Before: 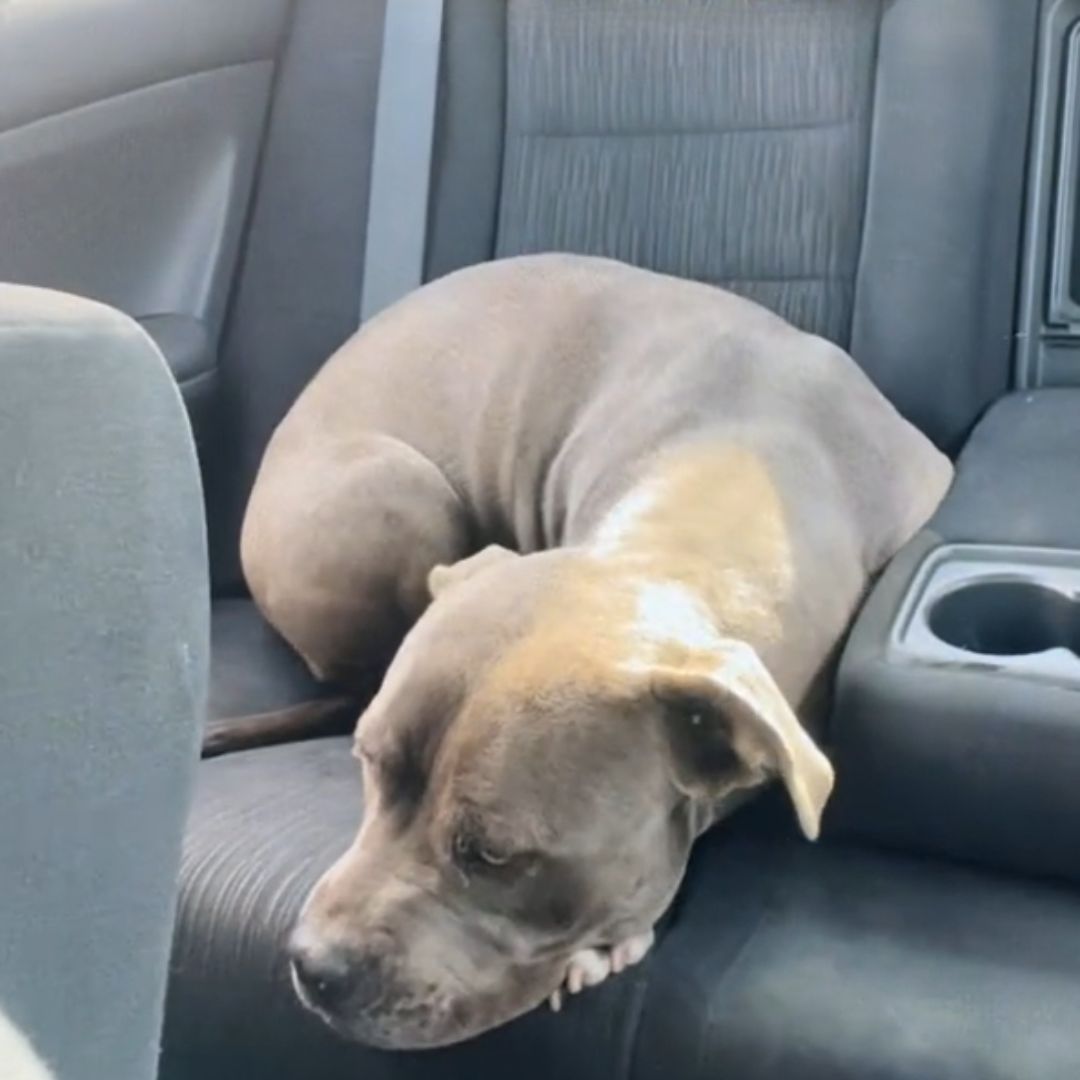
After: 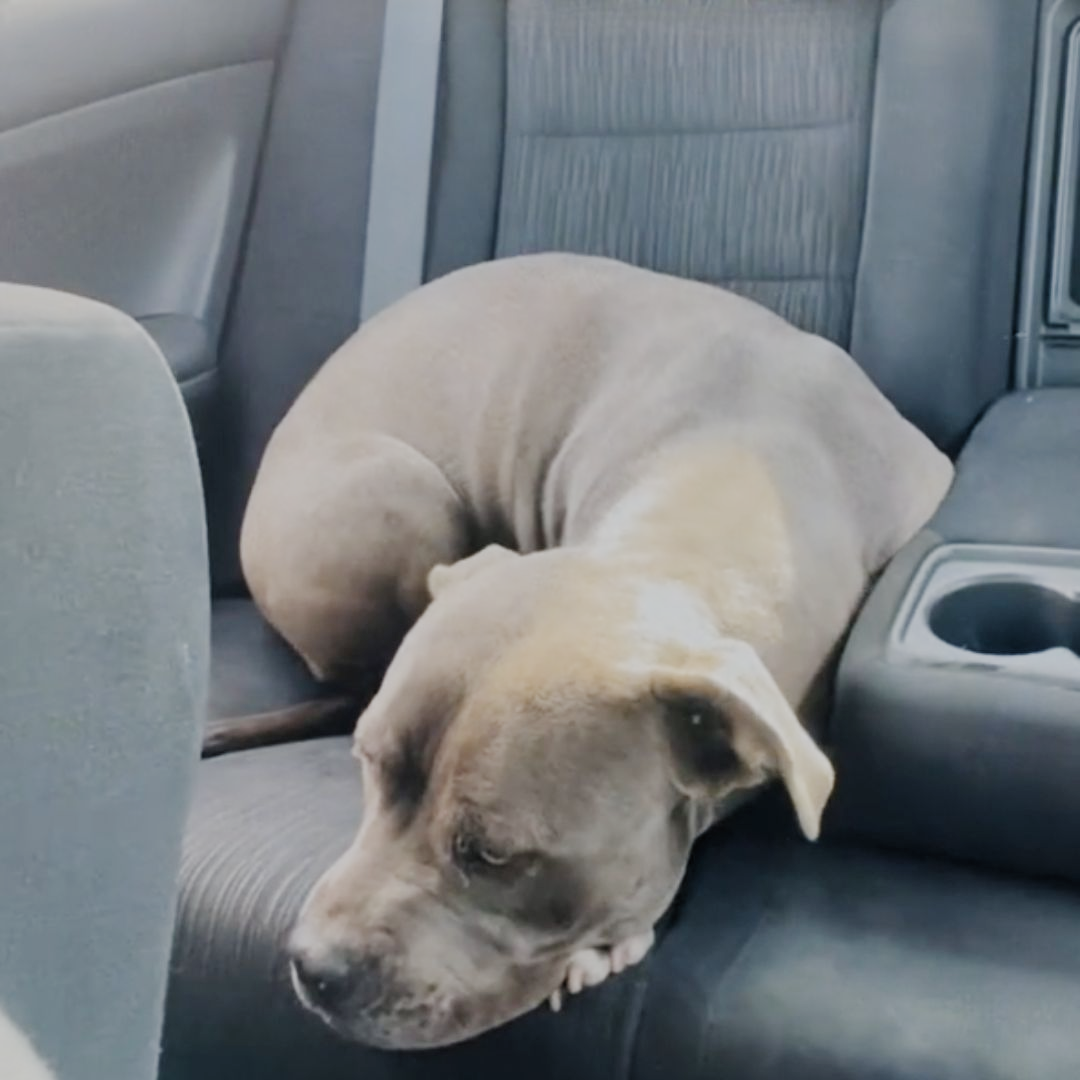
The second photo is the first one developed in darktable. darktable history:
filmic rgb: black relative exposure -7.65 EV, white relative exposure 4.56 EV, threshold 2.95 EV, hardness 3.61, preserve chrominance no, color science v5 (2021), contrast in shadows safe, contrast in highlights safe, enable highlight reconstruction true
